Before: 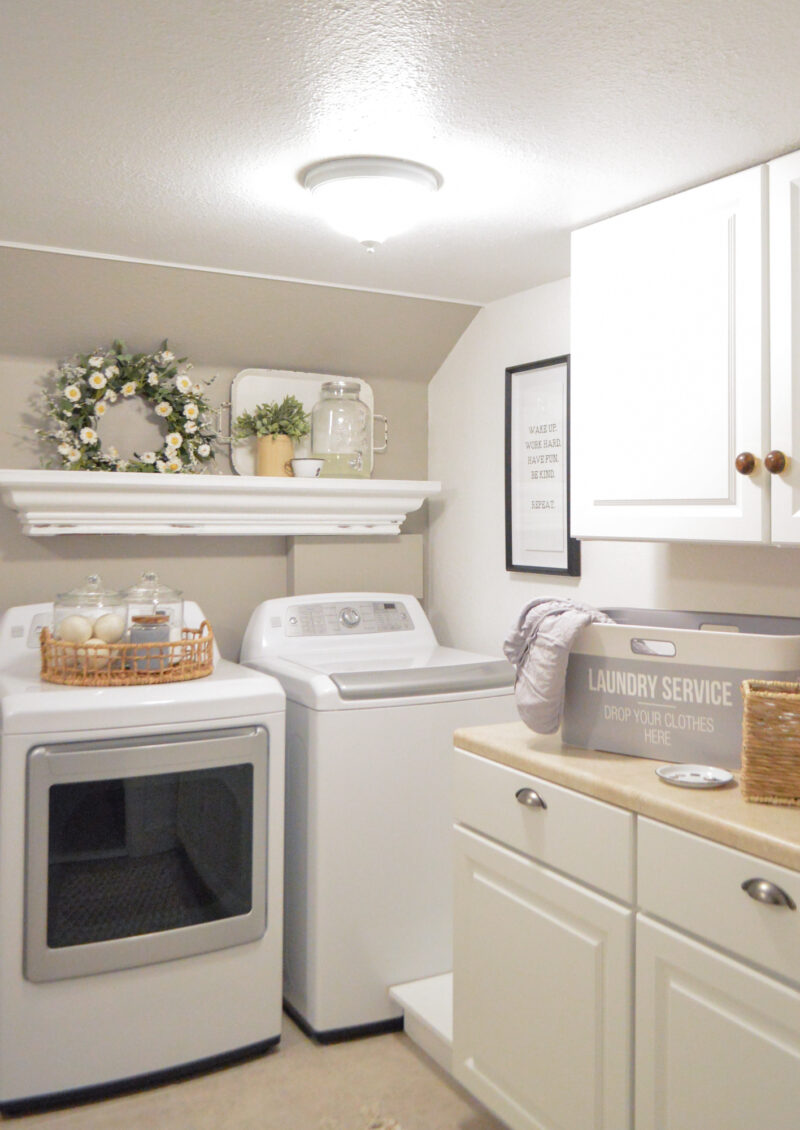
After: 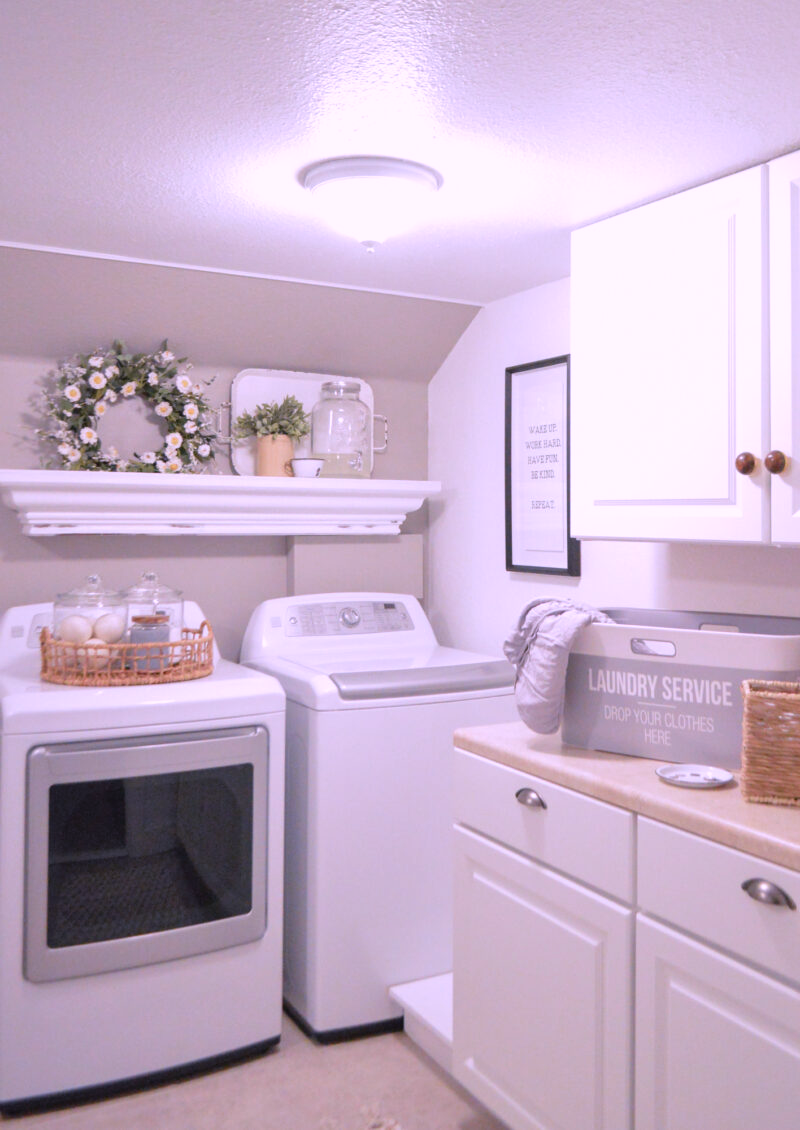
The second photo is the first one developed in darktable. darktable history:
color correction: highlights a* 15.12, highlights b* -25.09
